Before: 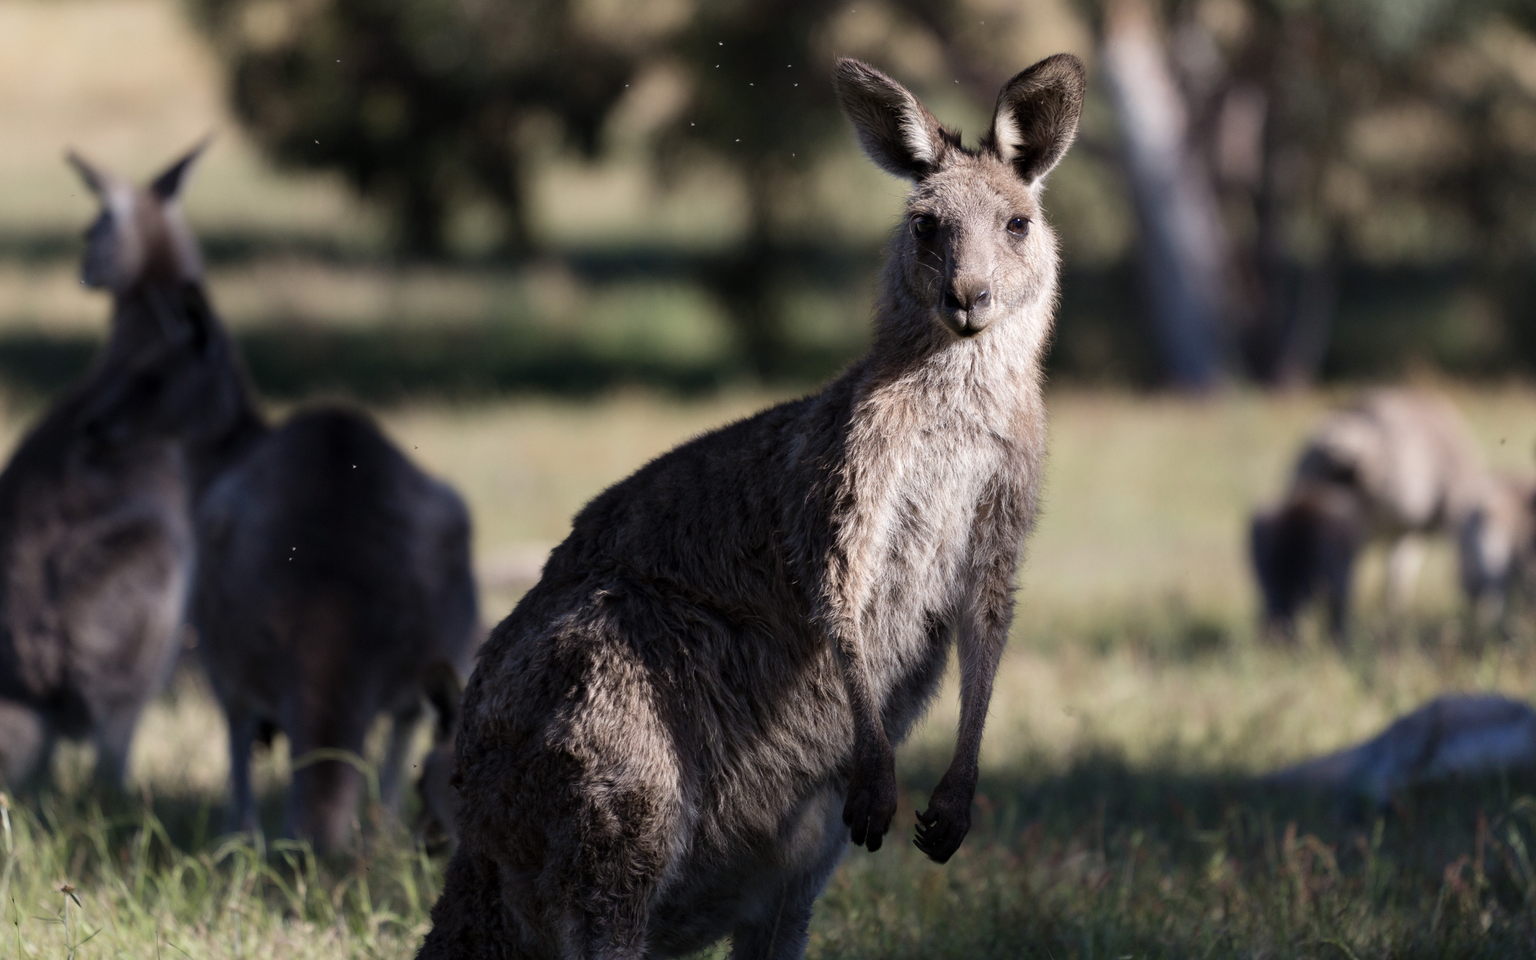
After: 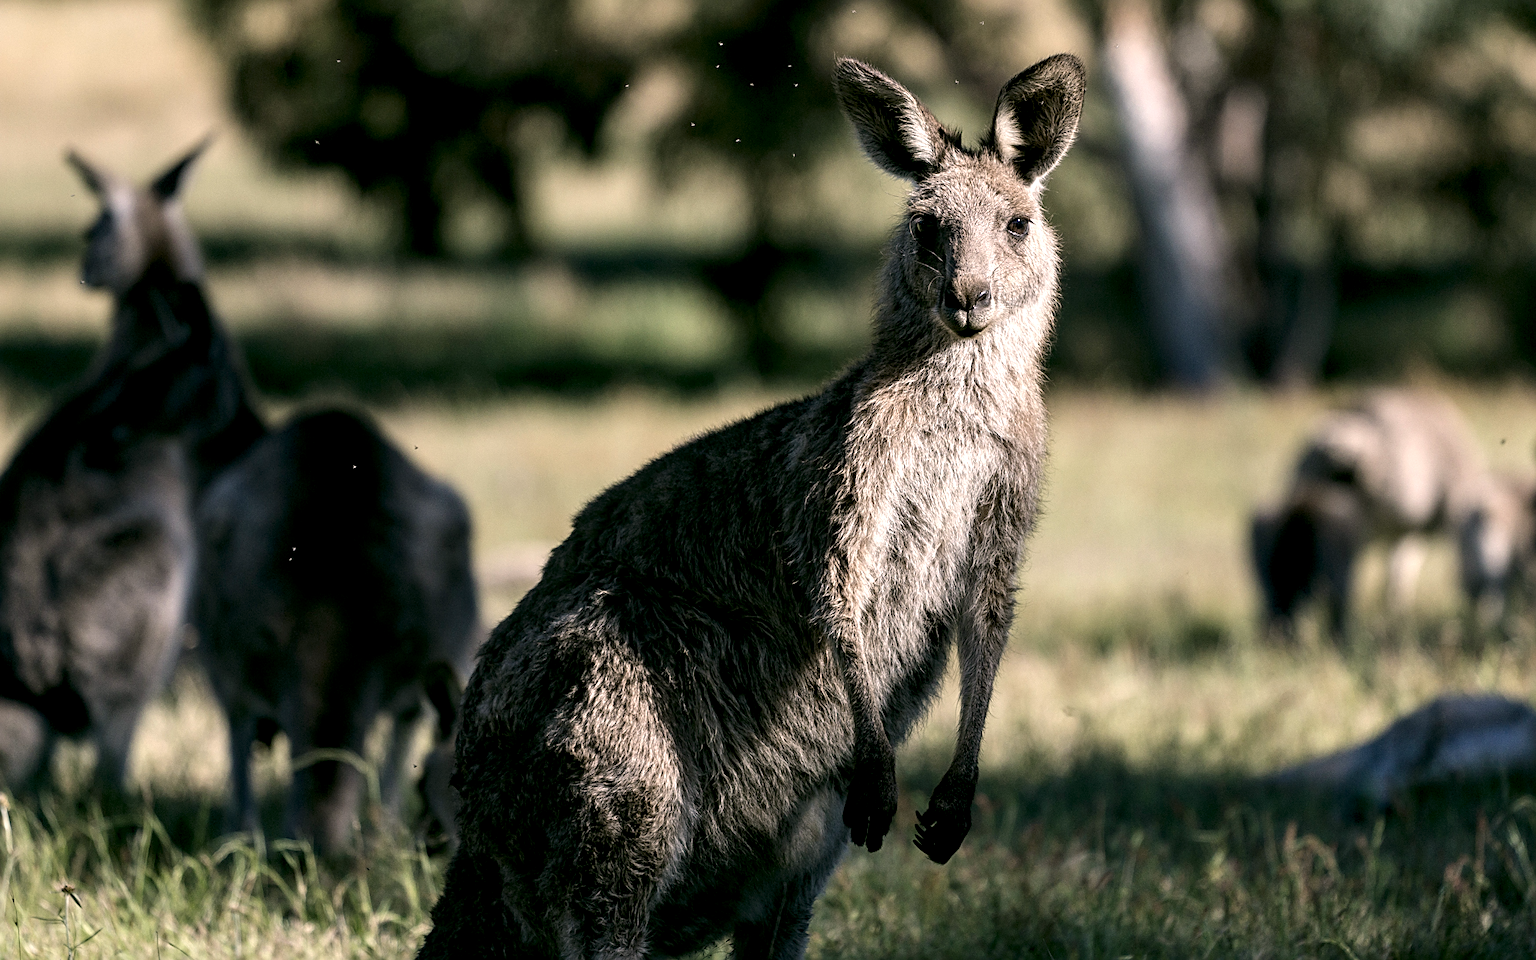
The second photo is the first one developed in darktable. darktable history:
color correction: highlights a* 4.02, highlights b* 4.92, shadows a* -7.48, shadows b* 4.73
sharpen: radius 2.715, amount 0.668
local contrast: highlights 60%, shadows 61%, detail 160%
